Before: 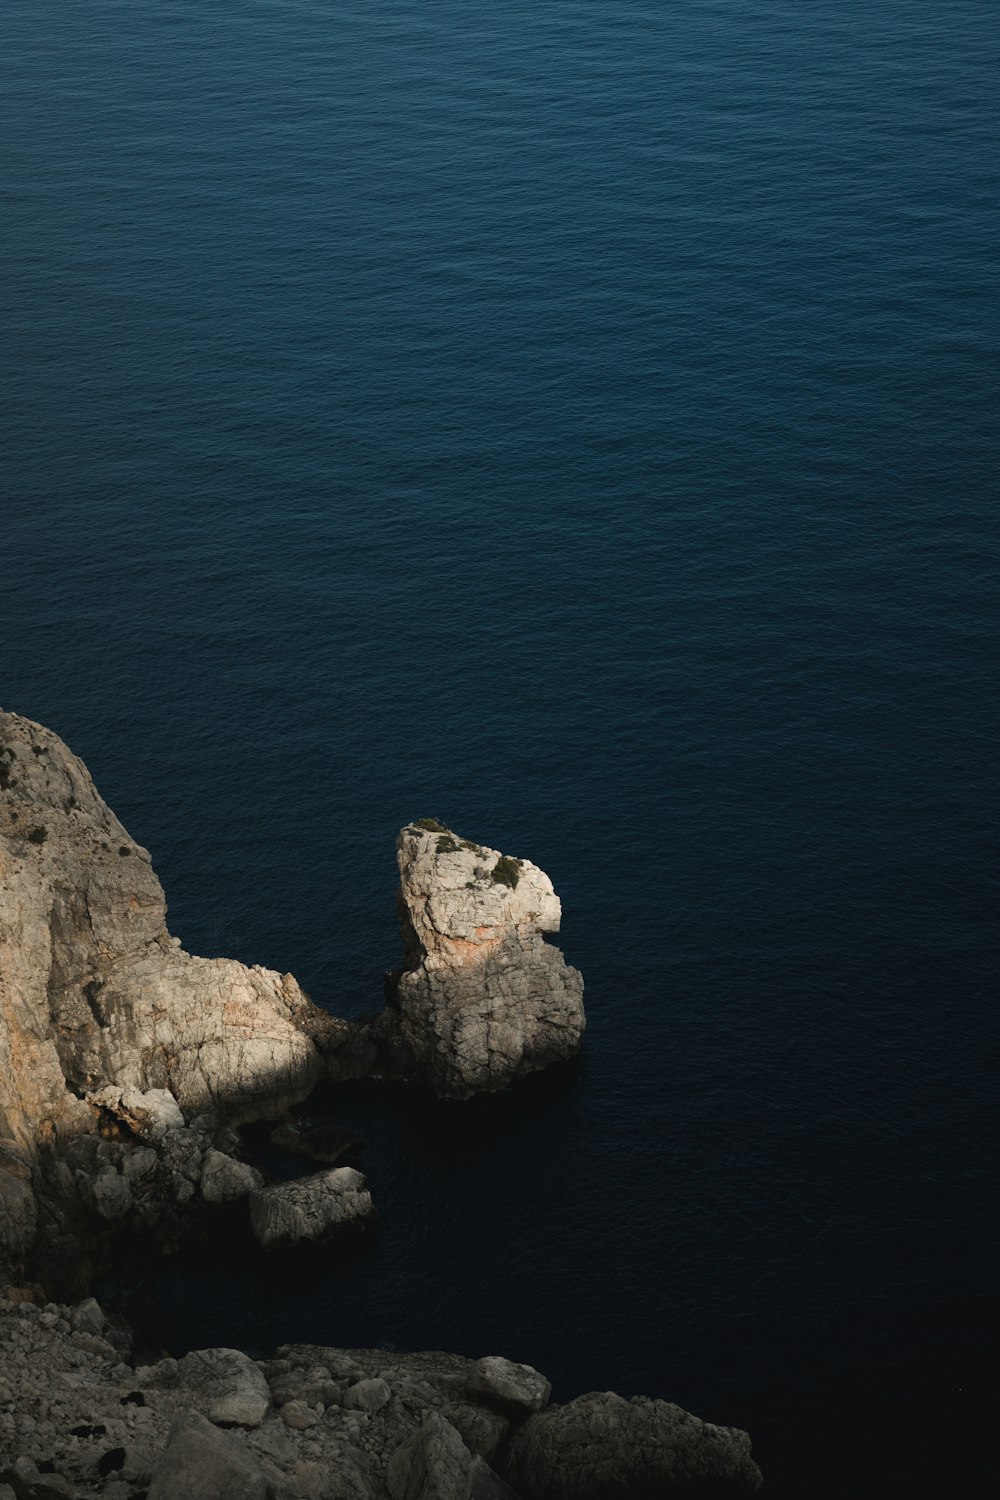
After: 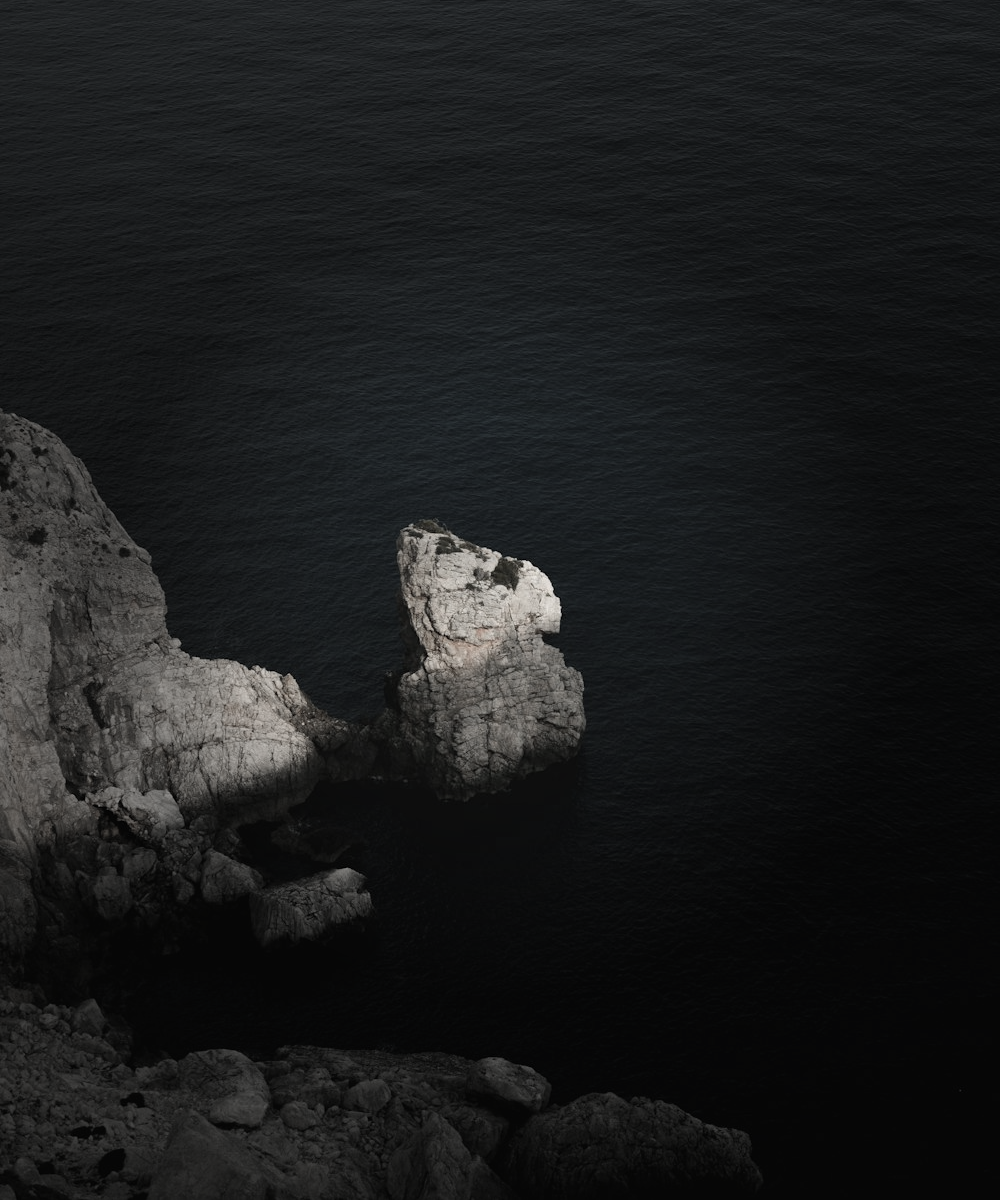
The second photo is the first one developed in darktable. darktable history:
color correction: saturation 0.3
vignetting: fall-off start 31.28%, fall-off radius 34.64%, brightness -0.575
crop and rotate: top 19.998%
